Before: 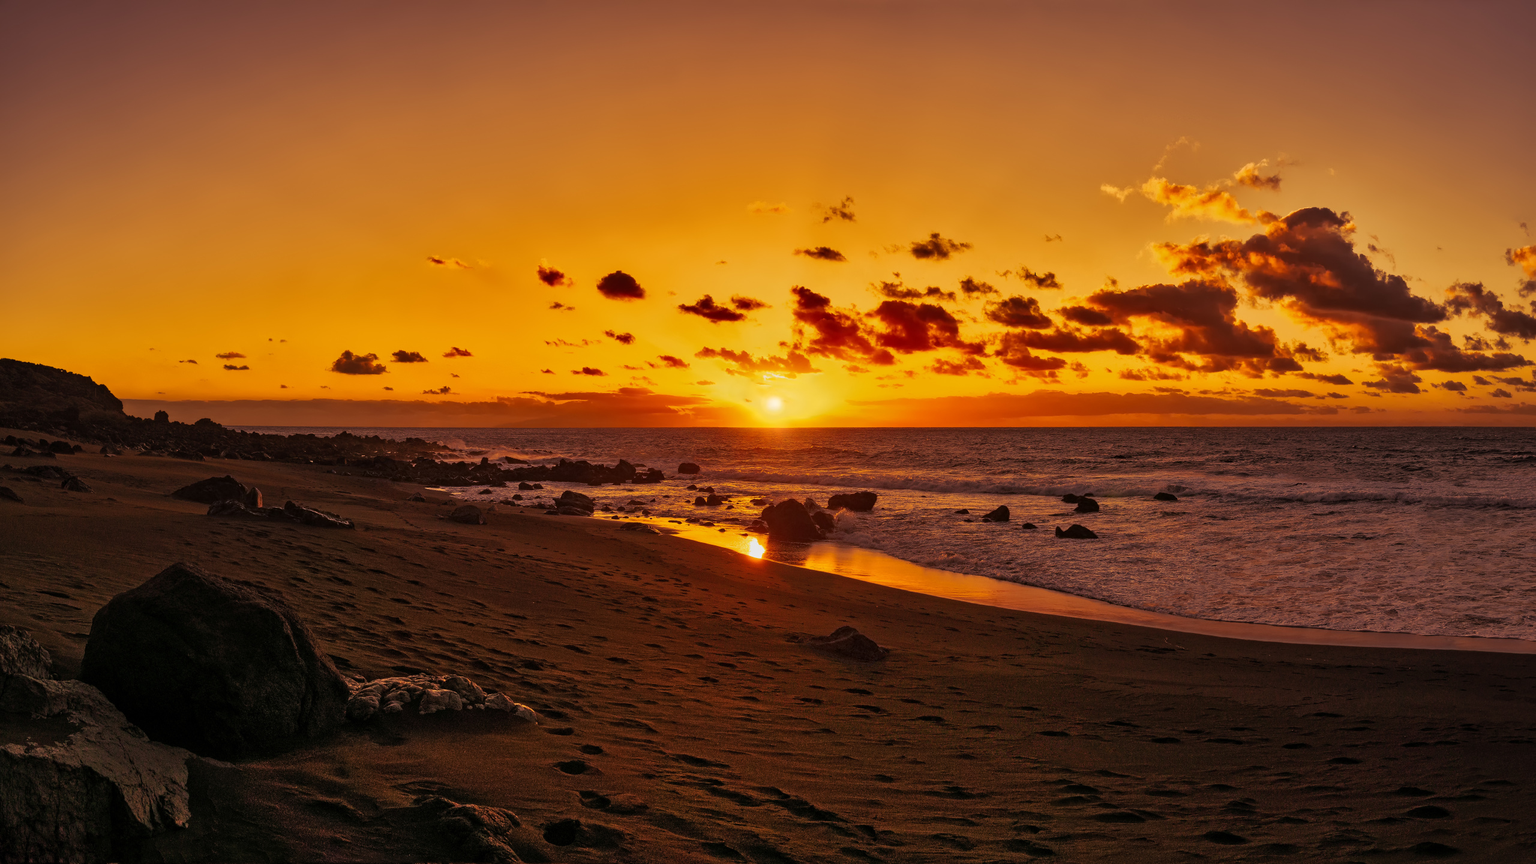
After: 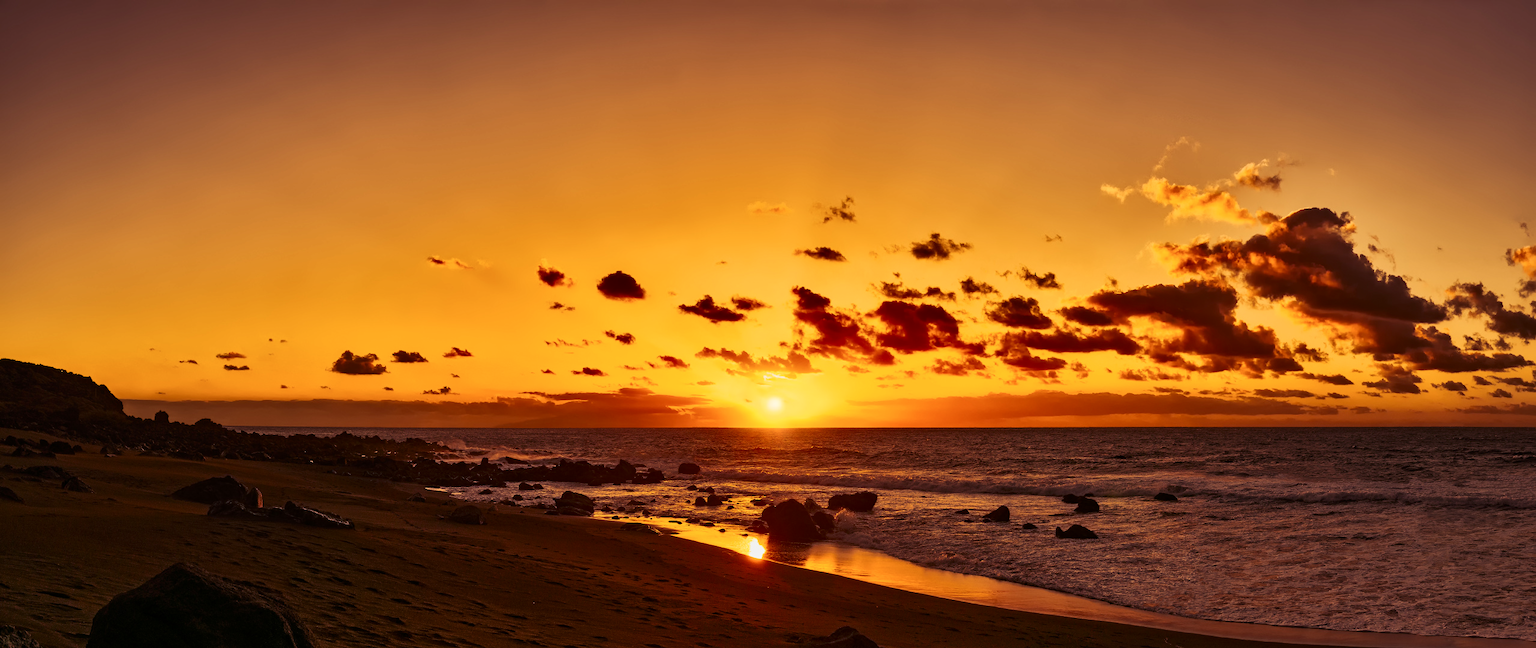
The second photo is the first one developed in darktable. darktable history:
contrast brightness saturation: contrast 0.221
crop: bottom 24.979%
